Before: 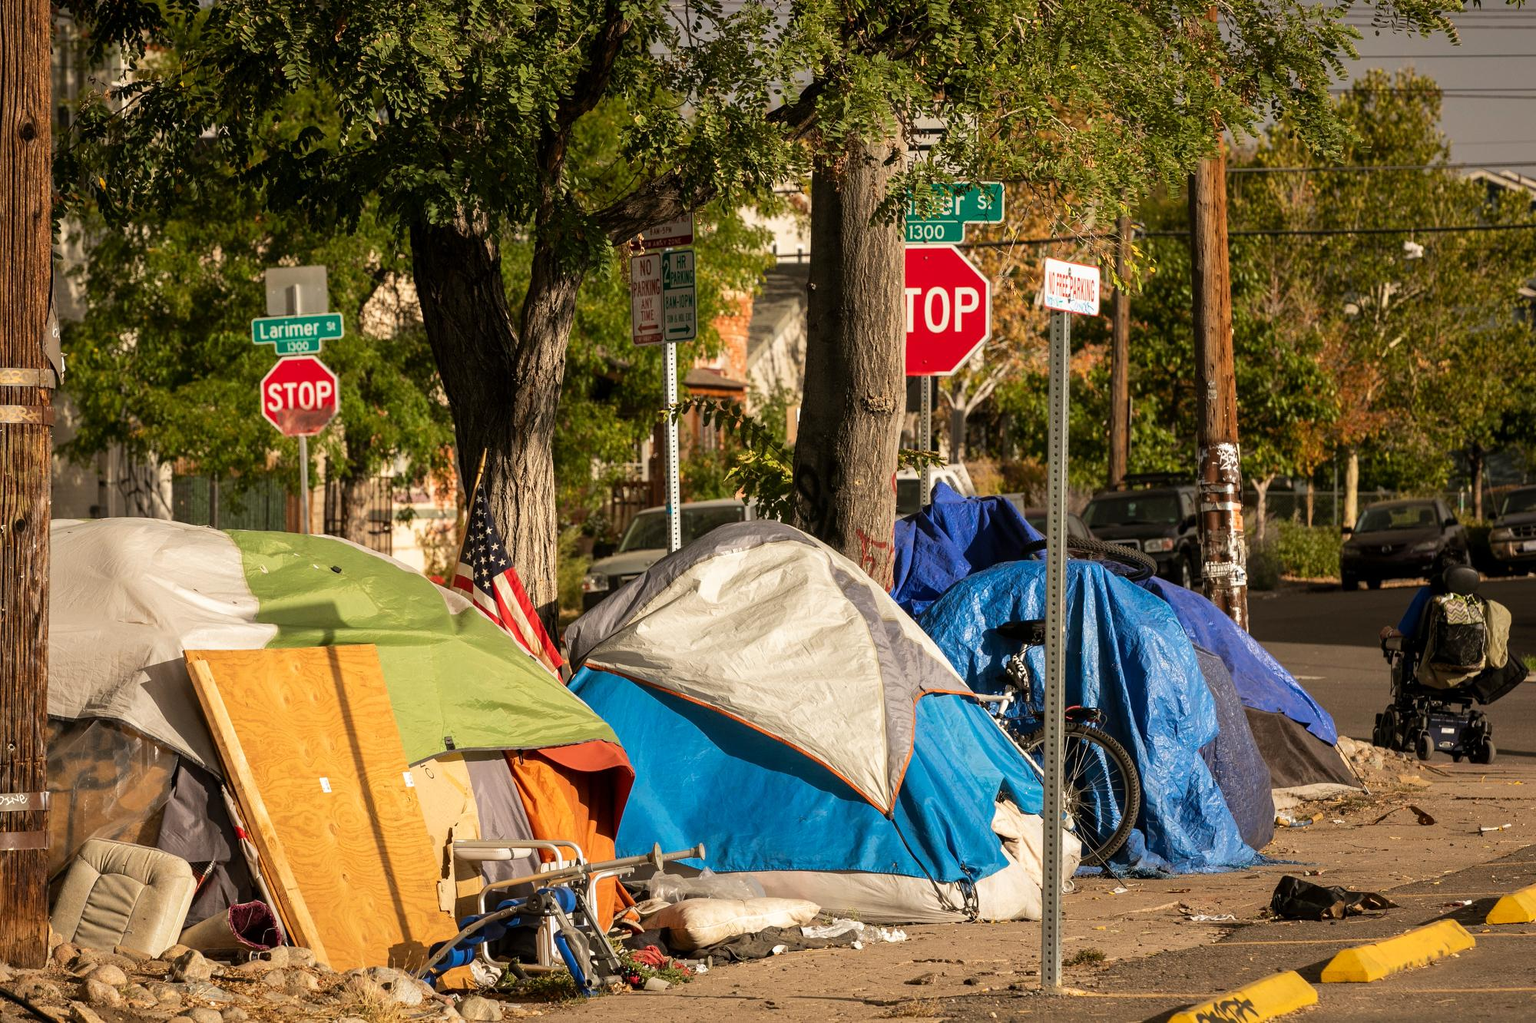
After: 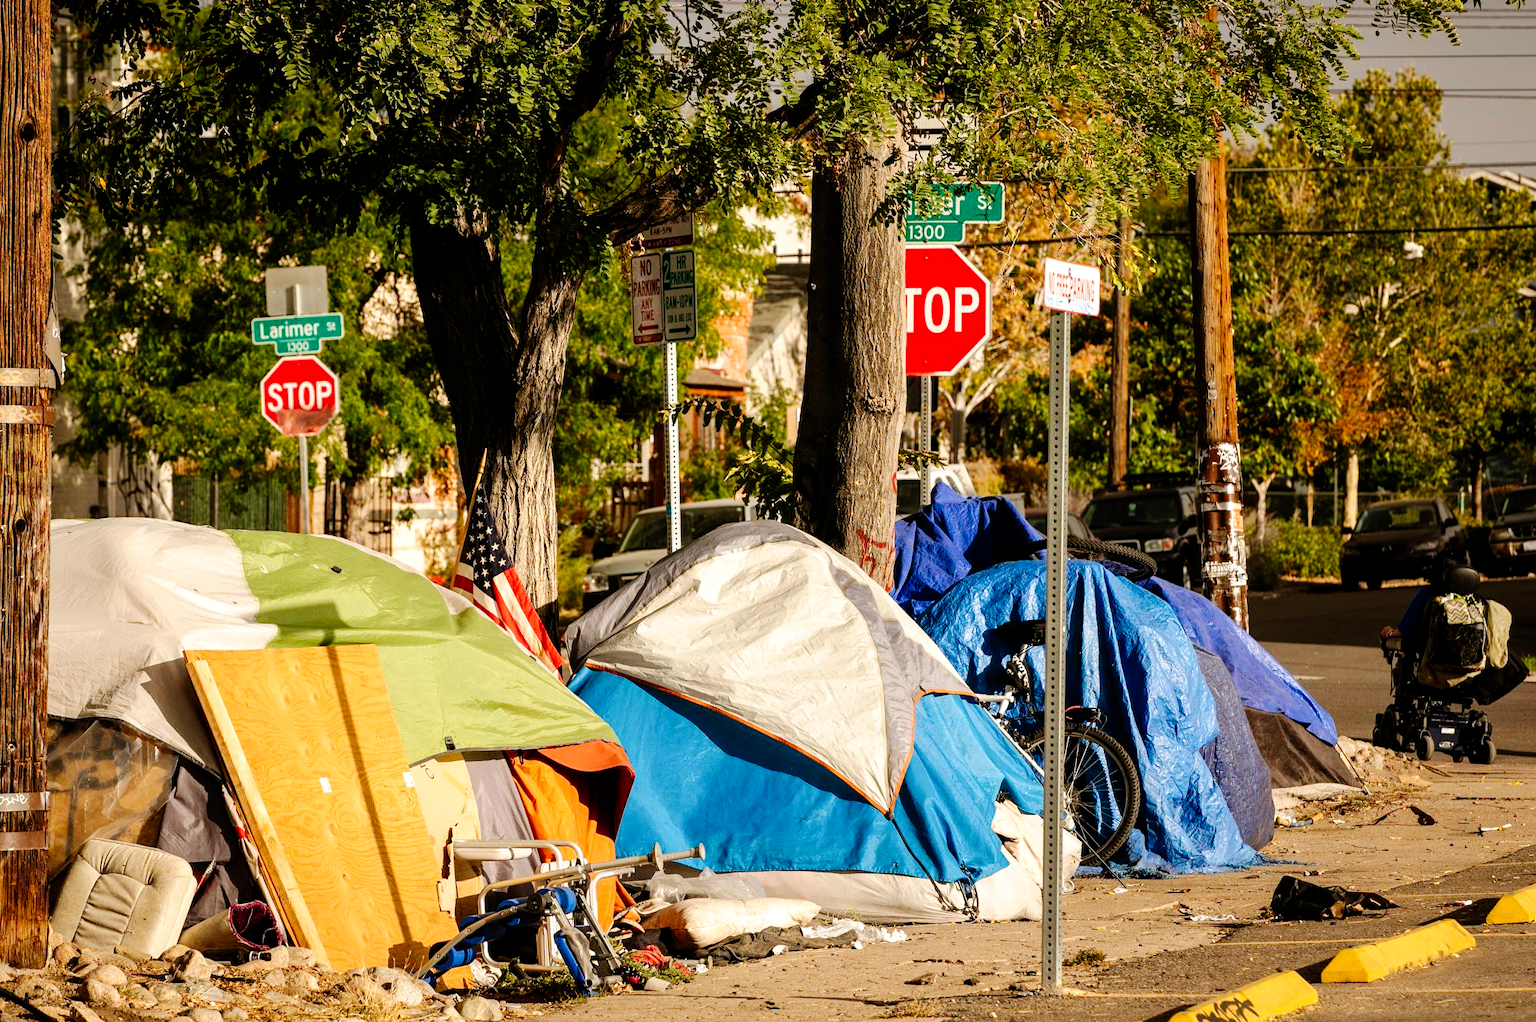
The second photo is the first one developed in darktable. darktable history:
exposure: exposure 0.169 EV, compensate exposure bias true, compensate highlight preservation false
tone curve: curves: ch0 [(0, 0) (0.003, 0) (0.011, 0.001) (0.025, 0.003) (0.044, 0.005) (0.069, 0.012) (0.1, 0.023) (0.136, 0.039) (0.177, 0.088) (0.224, 0.15) (0.277, 0.24) (0.335, 0.337) (0.399, 0.437) (0.468, 0.535) (0.543, 0.629) (0.623, 0.71) (0.709, 0.782) (0.801, 0.856) (0.898, 0.94) (1, 1)], preserve colors none
